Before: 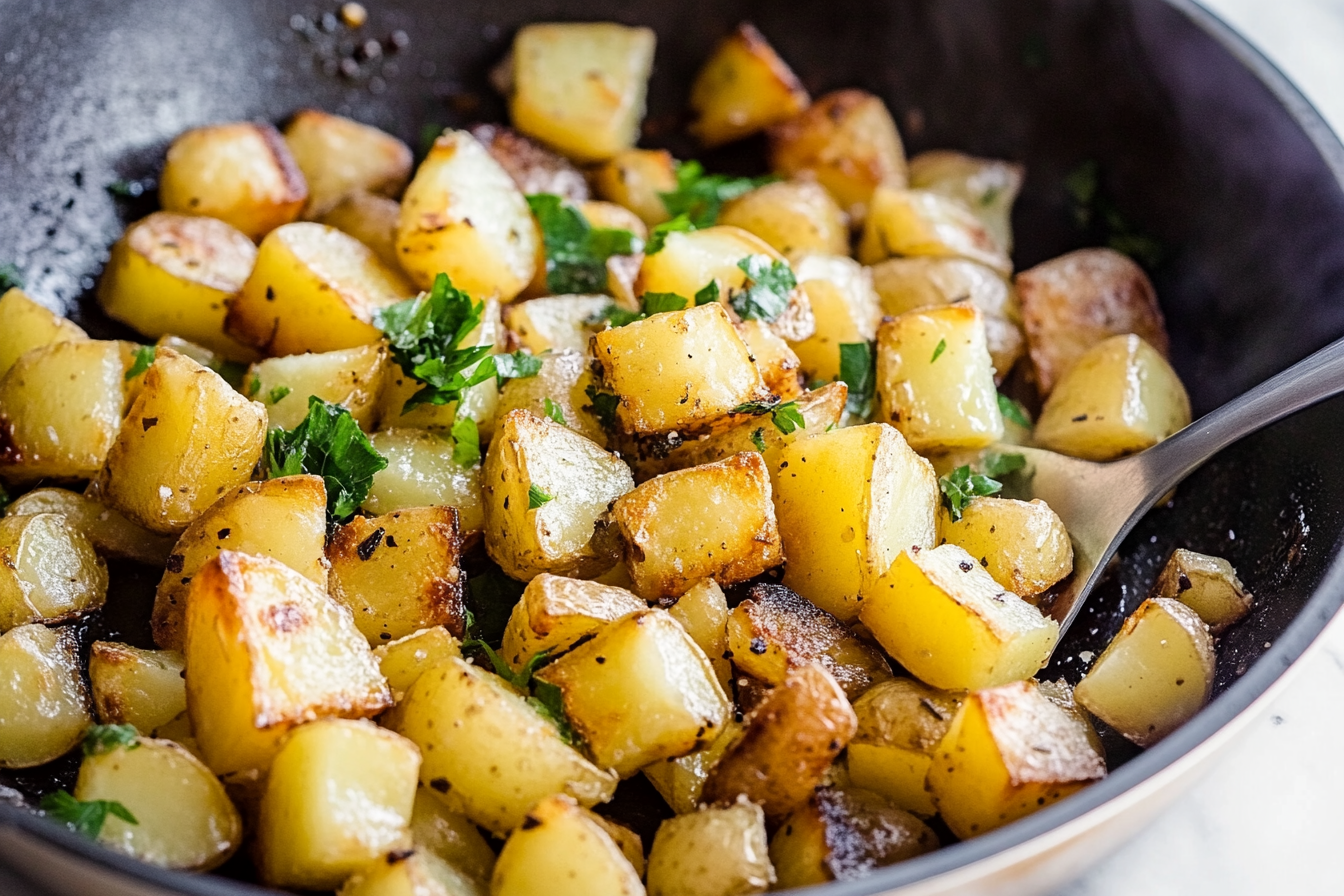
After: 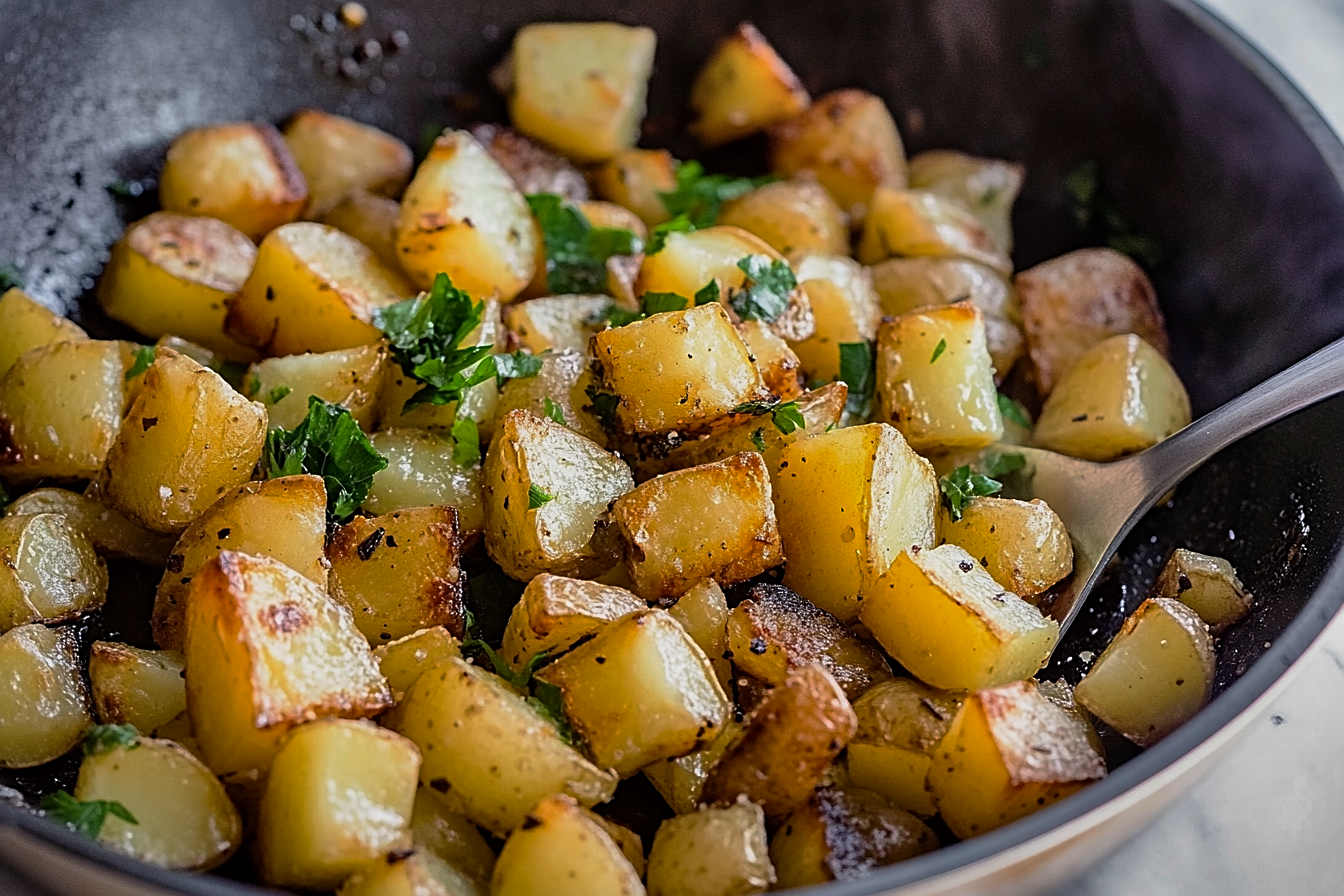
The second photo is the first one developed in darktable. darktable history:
base curve: curves: ch0 [(0, 0) (0.595, 0.418) (1, 1)], preserve colors none
sharpen: on, module defaults
shadows and highlights: shadows 80.73, white point adjustment -9.07, highlights -61.46, soften with gaussian
